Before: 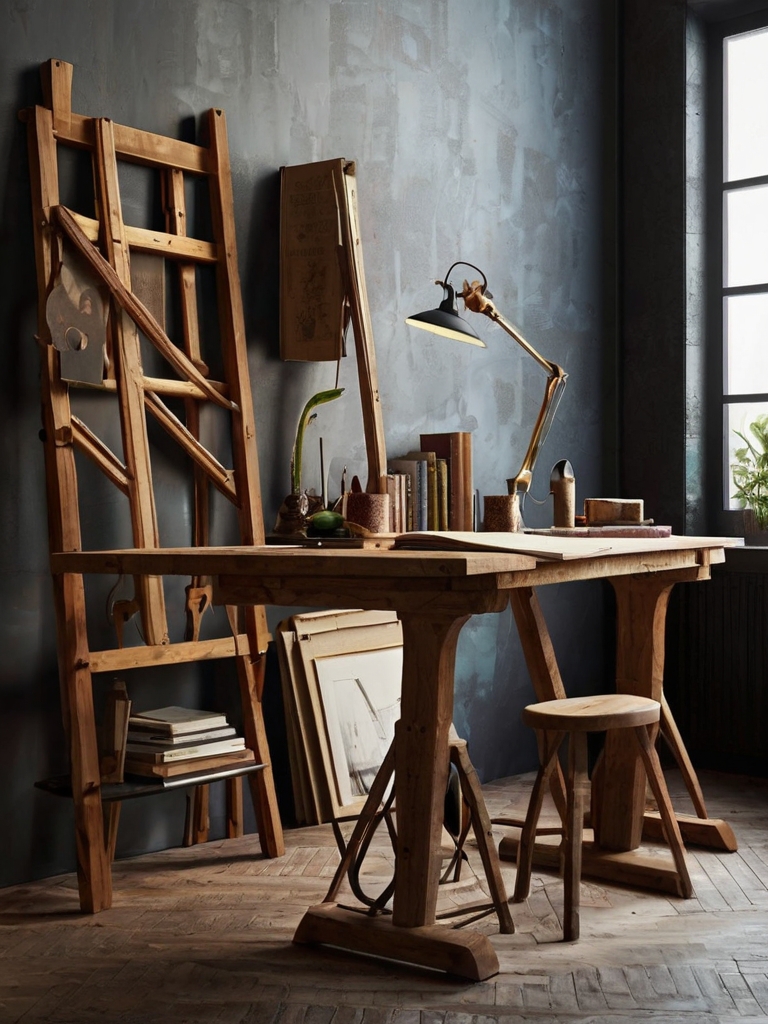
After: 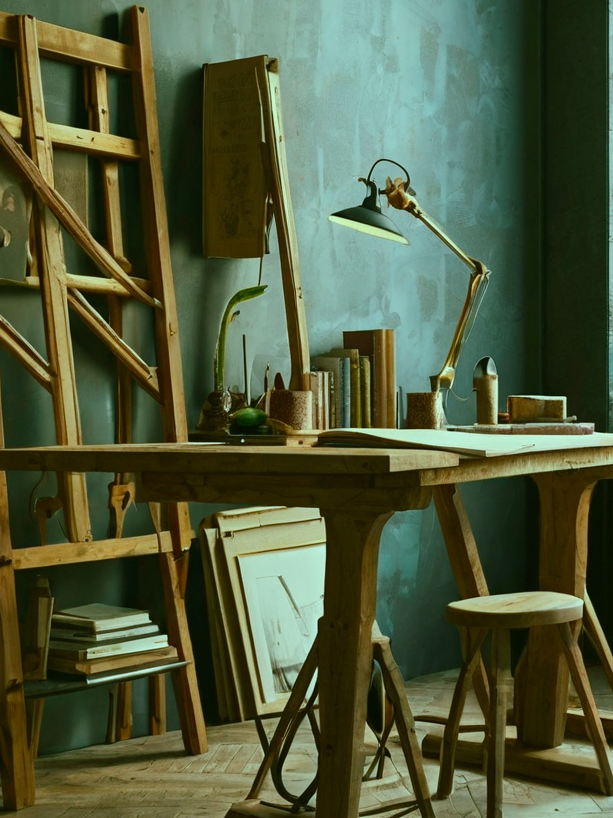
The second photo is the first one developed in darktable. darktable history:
color balance rgb: shadows lift › chroma 11.71%, shadows lift › hue 133.46°, highlights gain › chroma 4%, highlights gain › hue 200.2°, perceptual saturation grading › global saturation 18.05%
color balance: mode lift, gamma, gain (sRGB), lift [1.04, 1, 1, 0.97], gamma [1.01, 1, 1, 0.97], gain [0.96, 1, 1, 0.97]
white balance: emerald 1
crop and rotate: left 10.071%, top 10.071%, right 10.02%, bottom 10.02%
